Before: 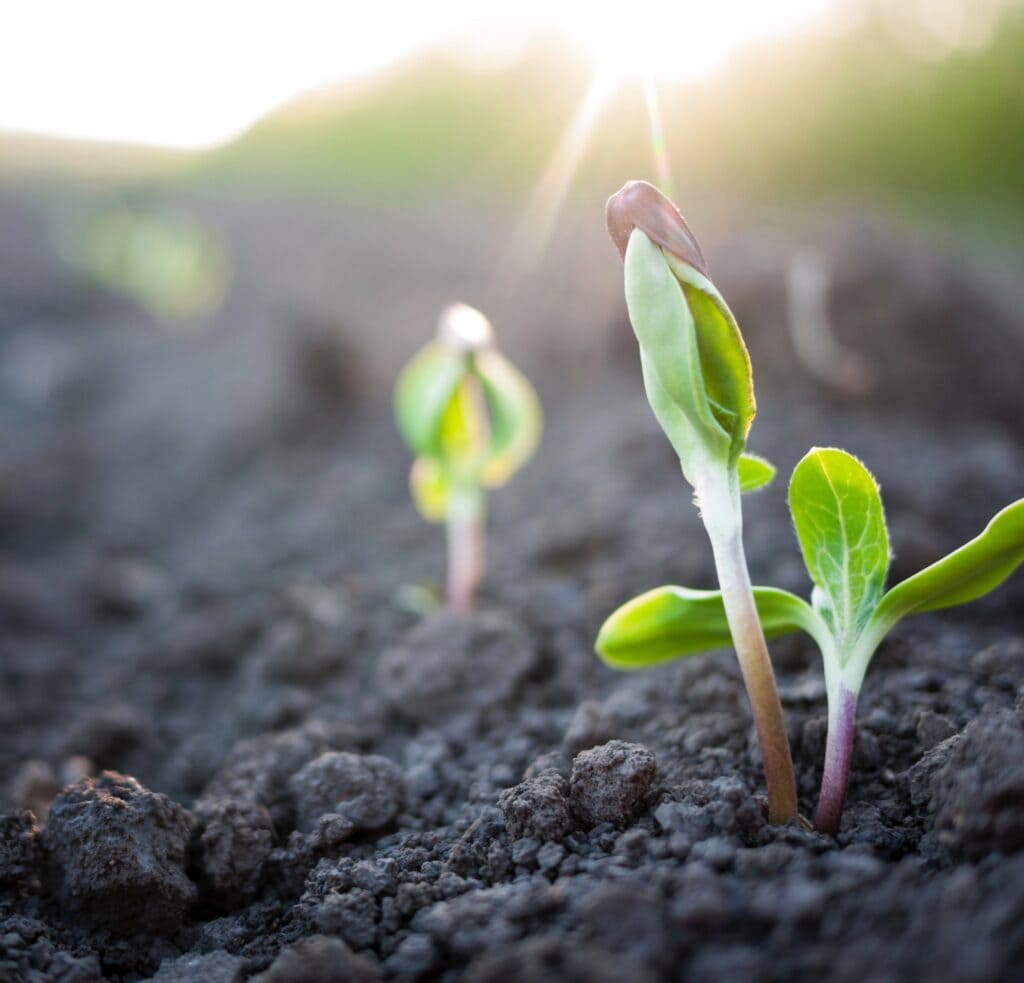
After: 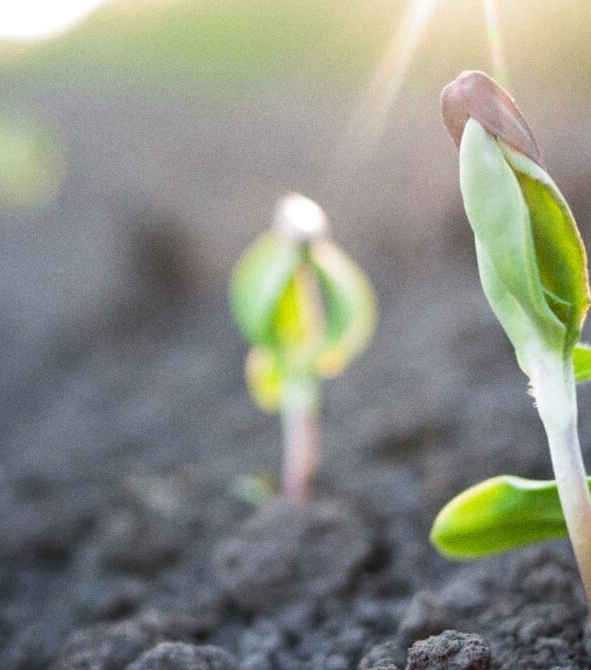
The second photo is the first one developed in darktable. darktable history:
grain: on, module defaults
crop: left 16.202%, top 11.208%, right 26.045%, bottom 20.557%
